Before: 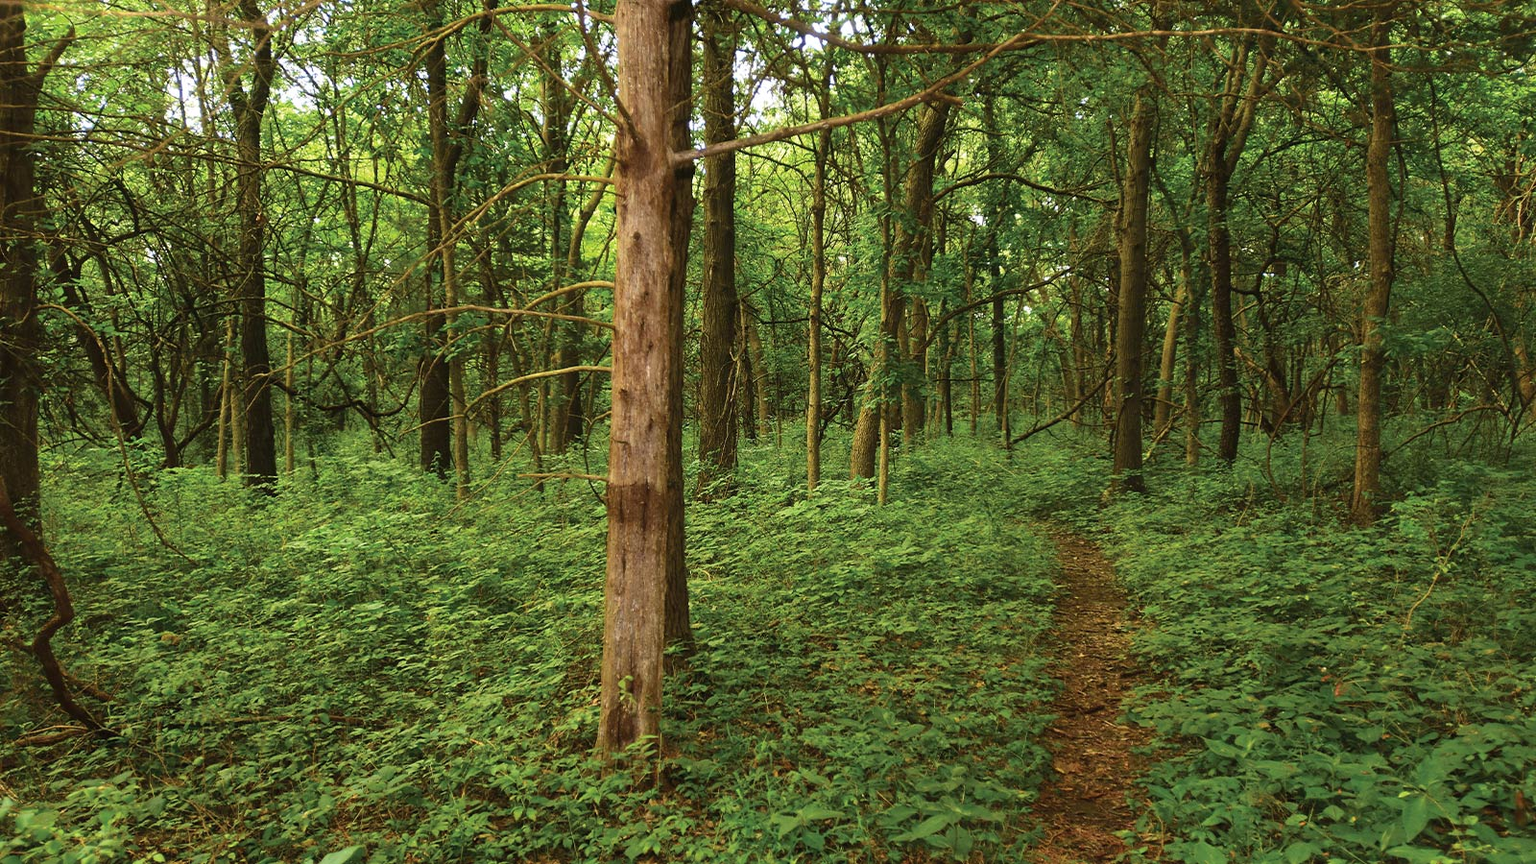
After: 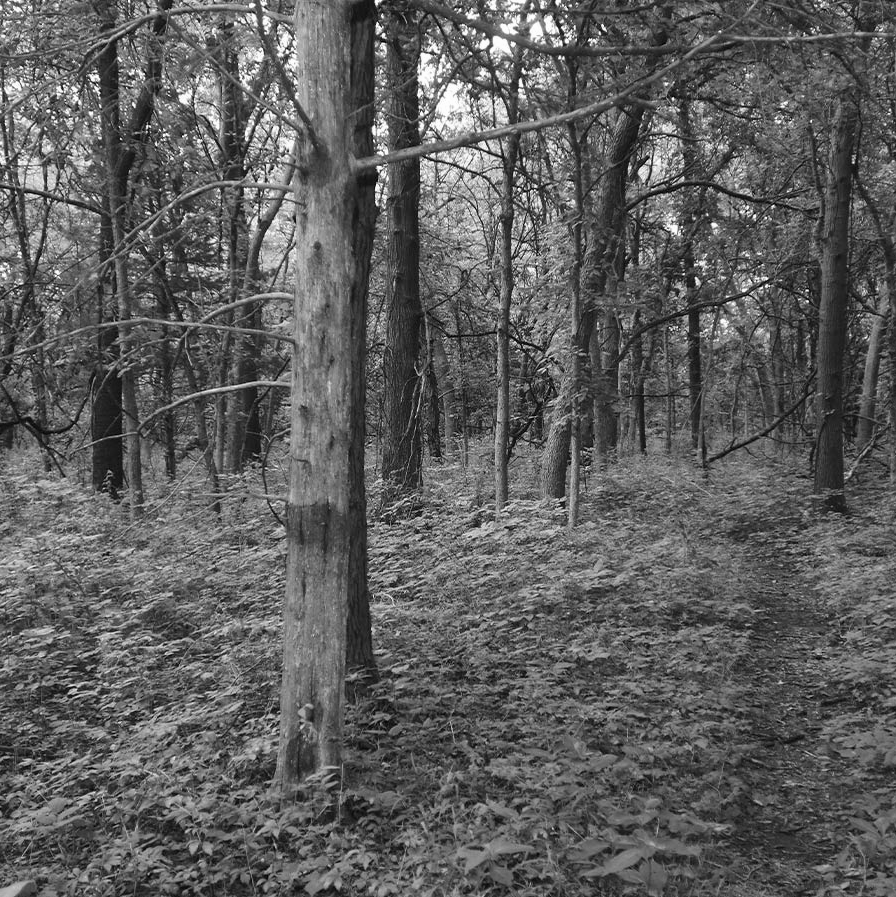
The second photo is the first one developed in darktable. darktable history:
crop: left 21.674%, right 22.086%
white balance: red 0.983, blue 1.036
contrast brightness saturation: saturation -0.05
monochrome: on, module defaults
color balance rgb: perceptual saturation grading › global saturation 35%, perceptual saturation grading › highlights -30%, perceptual saturation grading › shadows 35%, perceptual brilliance grading › global brilliance 3%, perceptual brilliance grading › highlights -3%, perceptual brilliance grading › shadows 3%
